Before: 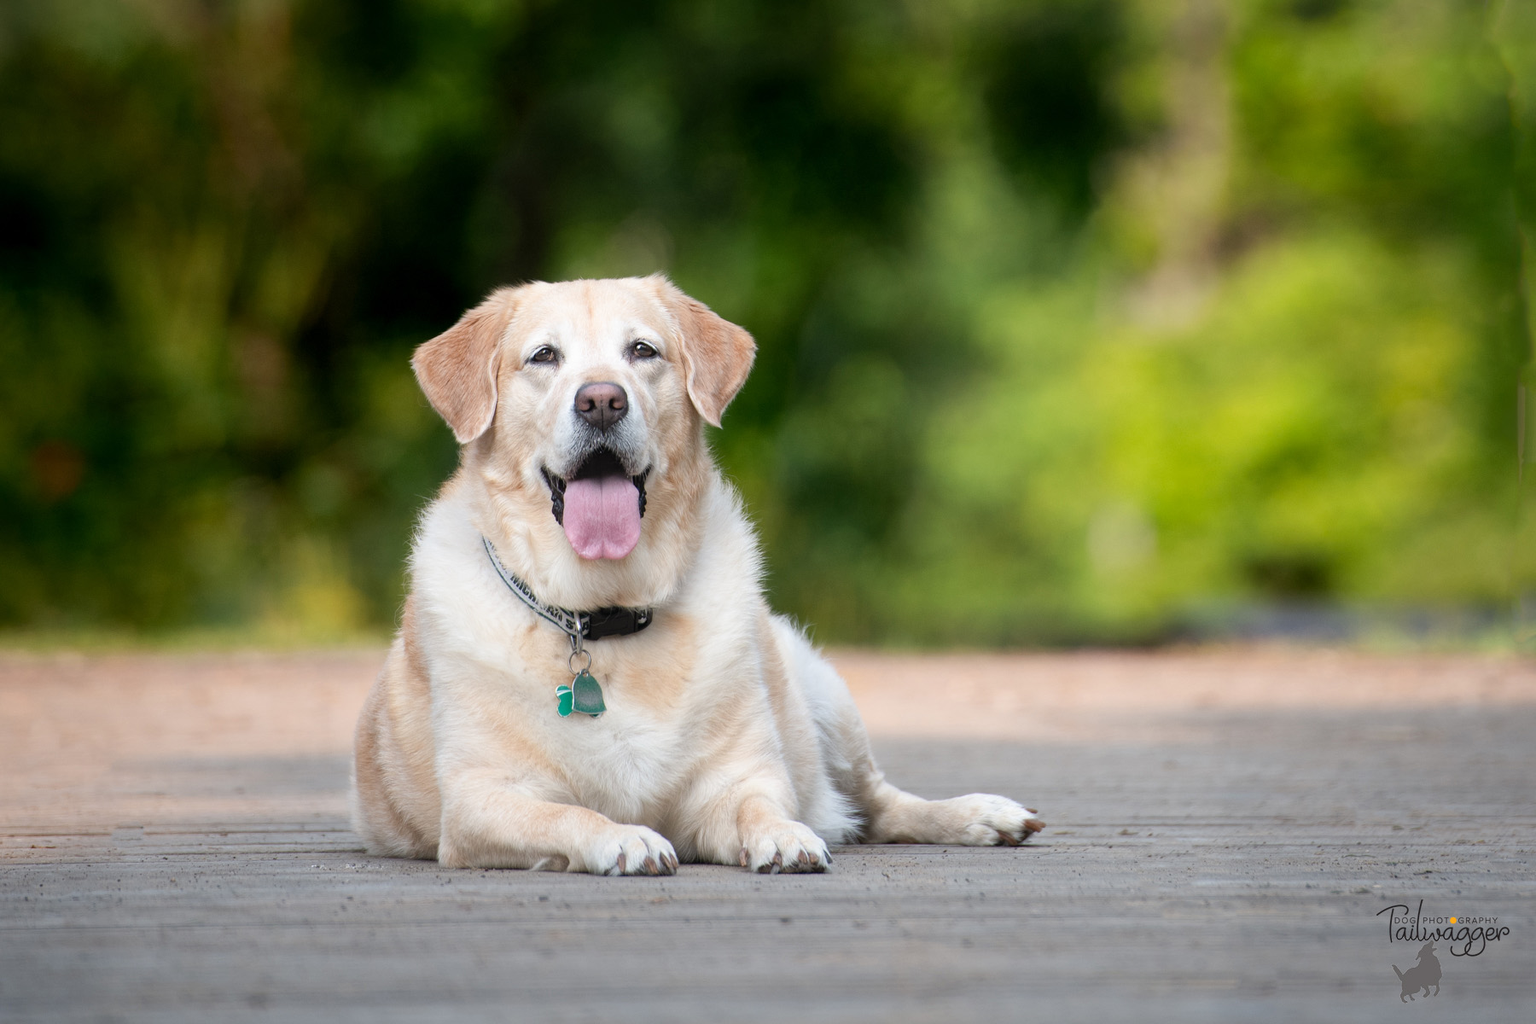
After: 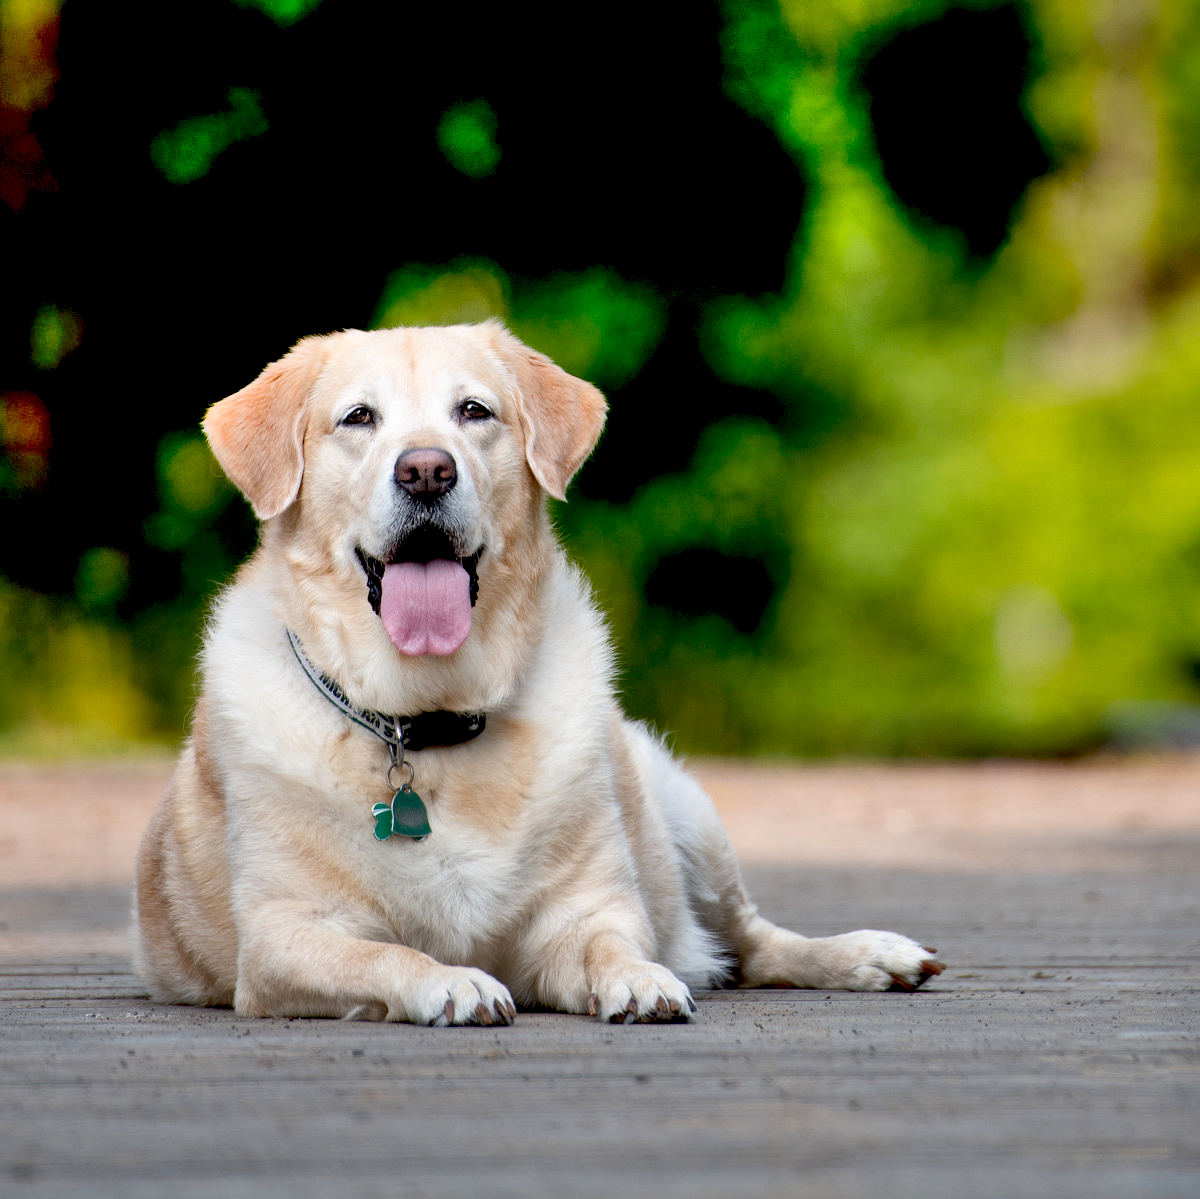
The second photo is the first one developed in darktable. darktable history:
crop and rotate: left 15.546%, right 17.787%
exposure: black level correction 0.047, exposure 0.013 EV, compensate highlight preservation false
shadows and highlights: white point adjustment 0.1, highlights -70, soften with gaussian
